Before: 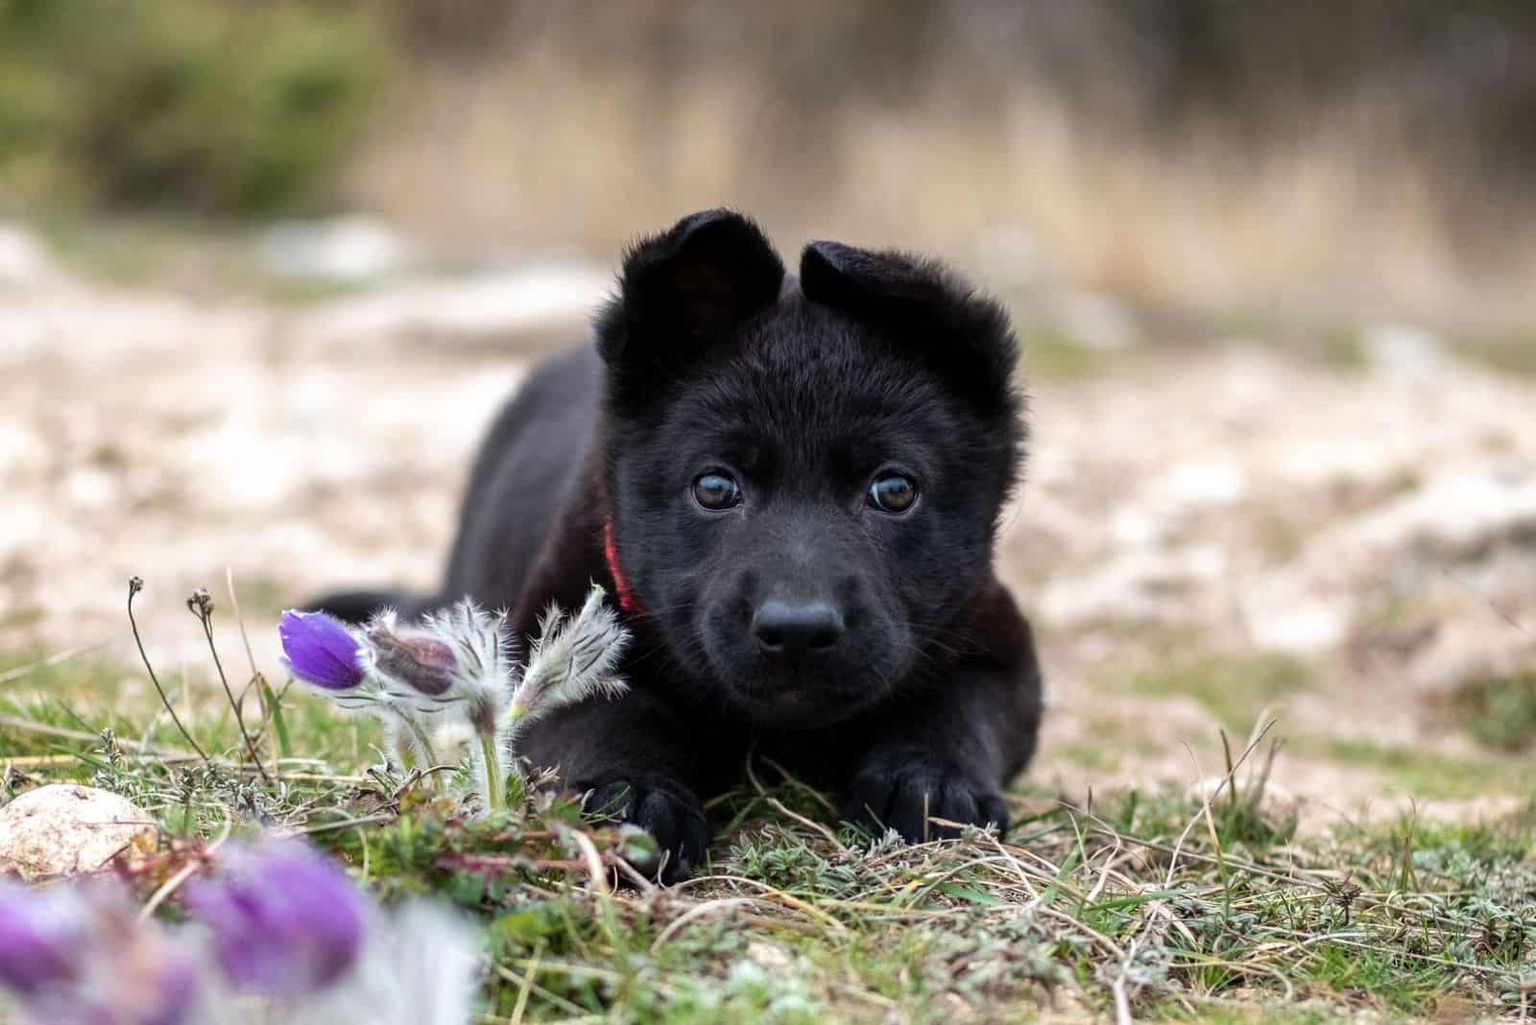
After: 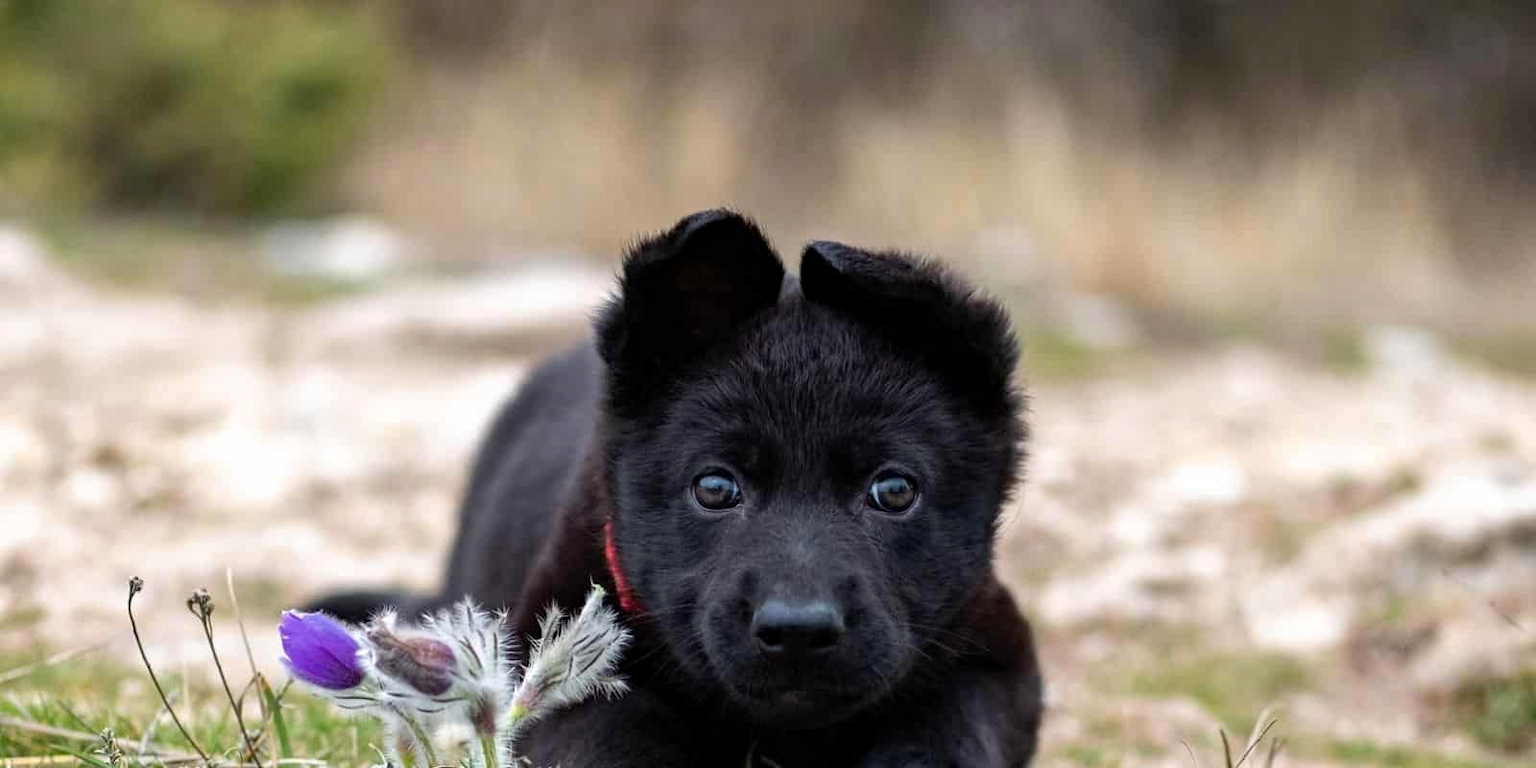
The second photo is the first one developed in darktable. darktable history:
crop: bottom 24.979%
haze removal: compatibility mode true, adaptive false
